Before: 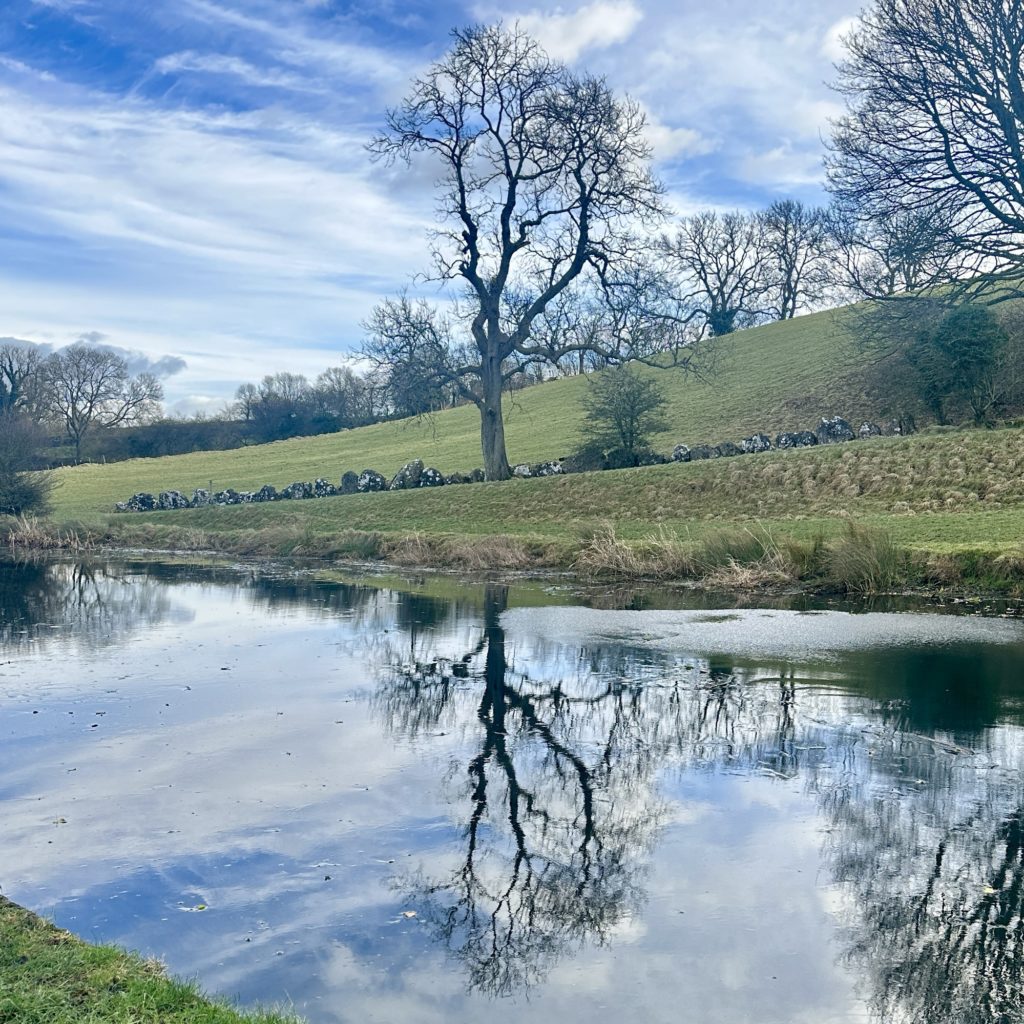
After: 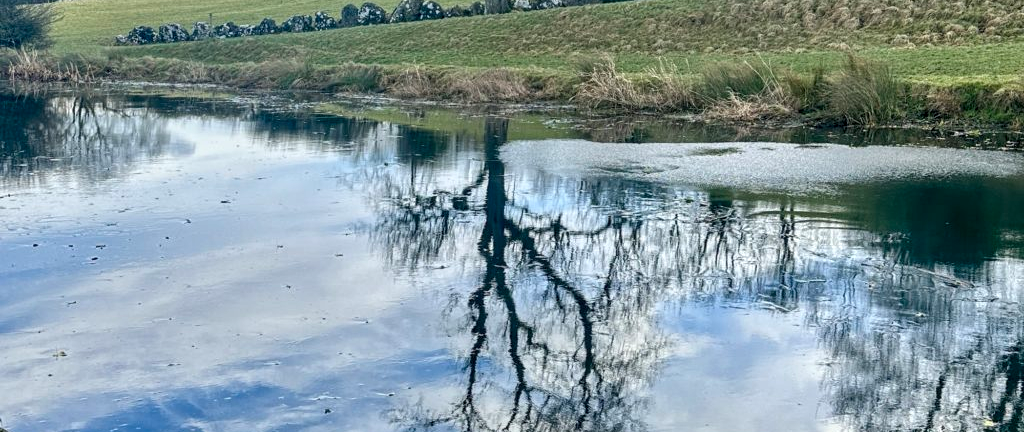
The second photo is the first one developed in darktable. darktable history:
local contrast: detail 130%
crop: top 45.614%, bottom 12.106%
